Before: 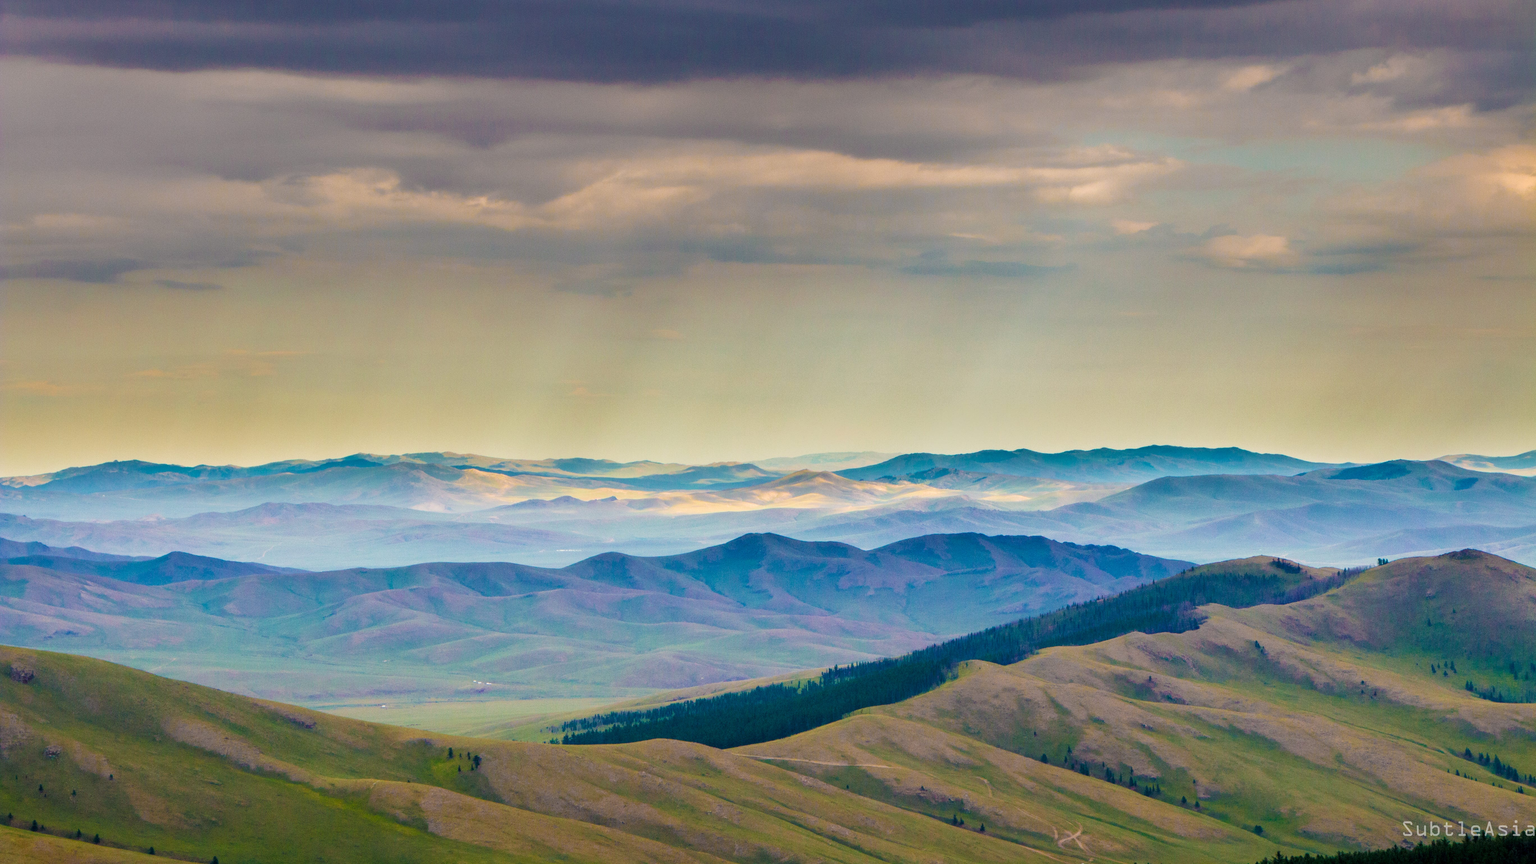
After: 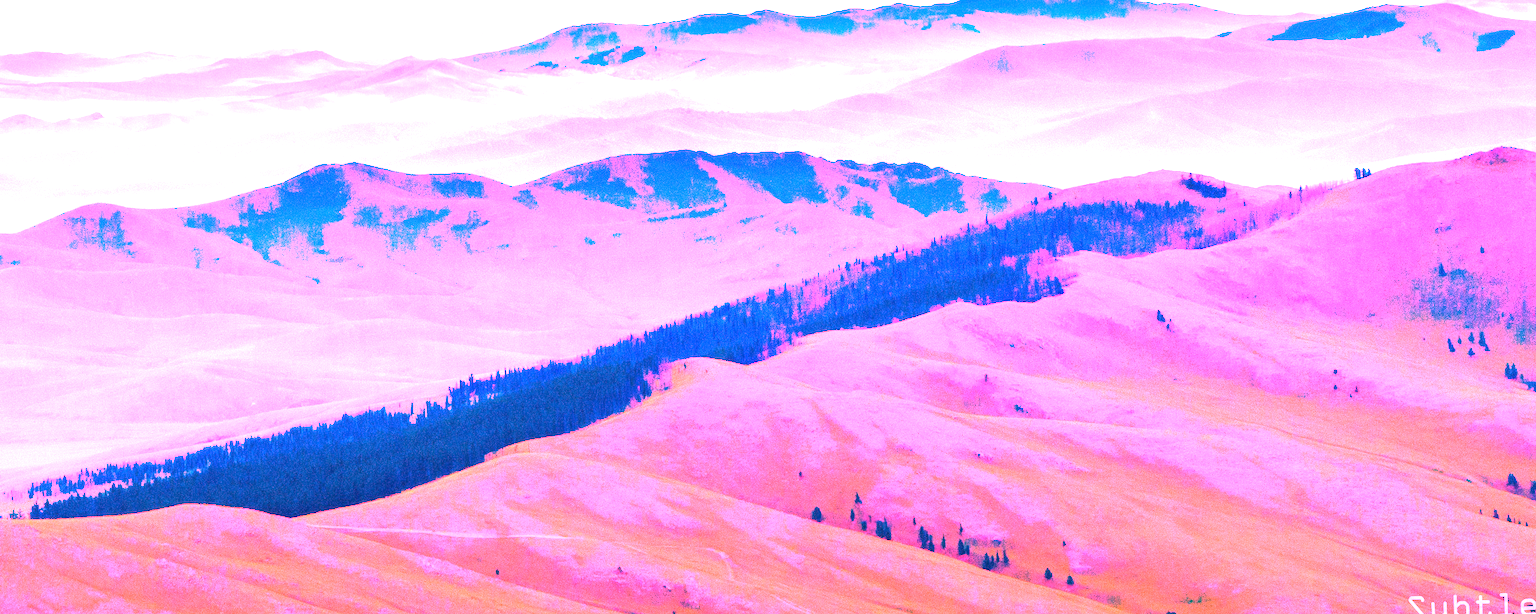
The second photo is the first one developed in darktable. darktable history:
white balance: red 4.26, blue 1.802
exposure: black level correction 0, exposure 1.1 EV, compensate highlight preservation false
rotate and perspective: rotation -2.12°, lens shift (vertical) 0.009, lens shift (horizontal) -0.008, automatic cropping original format, crop left 0.036, crop right 0.964, crop top 0.05, crop bottom 0.959
crop and rotate: left 35.509%, top 50.238%, bottom 4.934%
